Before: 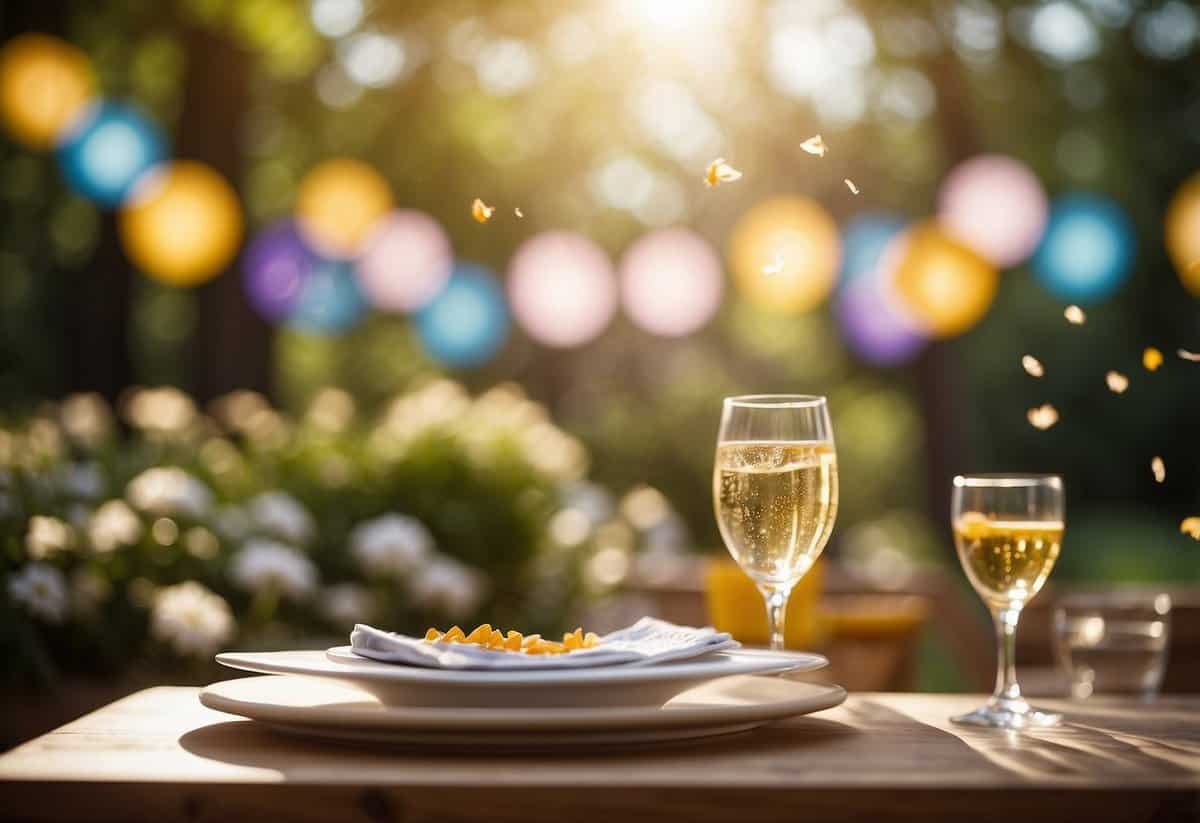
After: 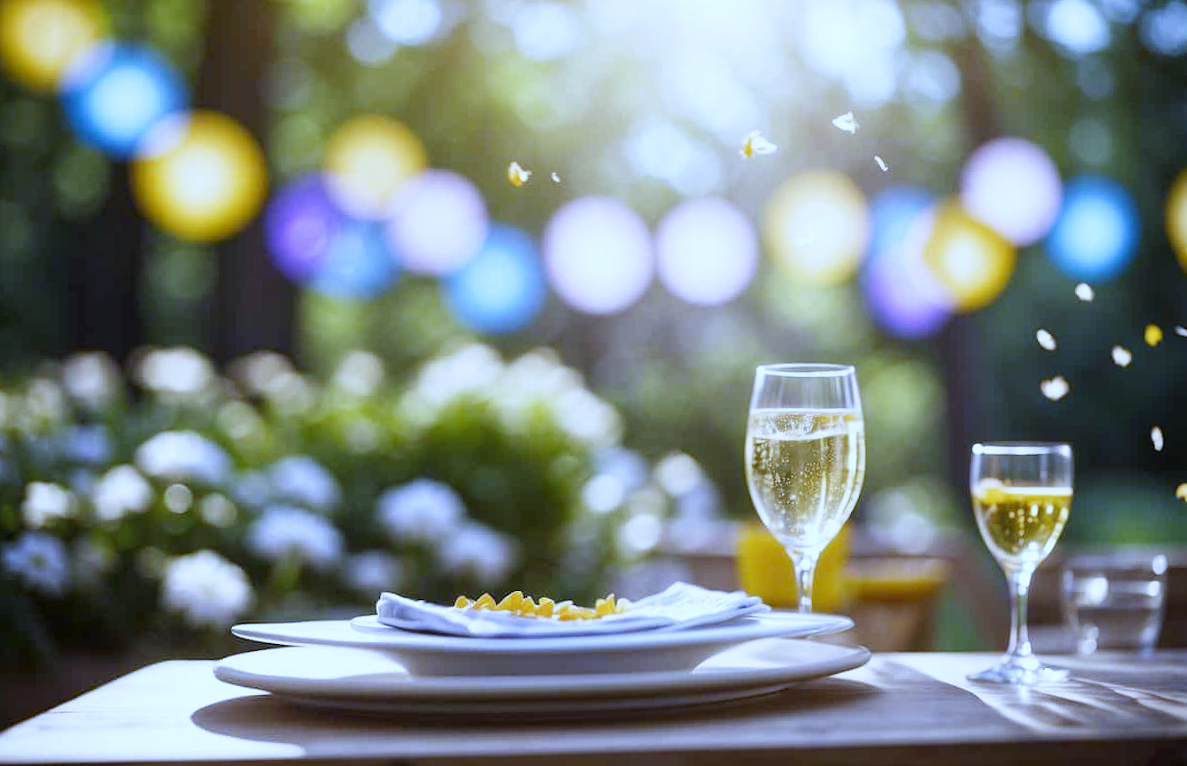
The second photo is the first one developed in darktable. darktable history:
base curve: curves: ch0 [(0, 0) (0.204, 0.334) (0.55, 0.733) (1, 1)], preserve colors none
white balance: red 0.766, blue 1.537
rotate and perspective: rotation 0.679°, lens shift (horizontal) 0.136, crop left 0.009, crop right 0.991, crop top 0.078, crop bottom 0.95
